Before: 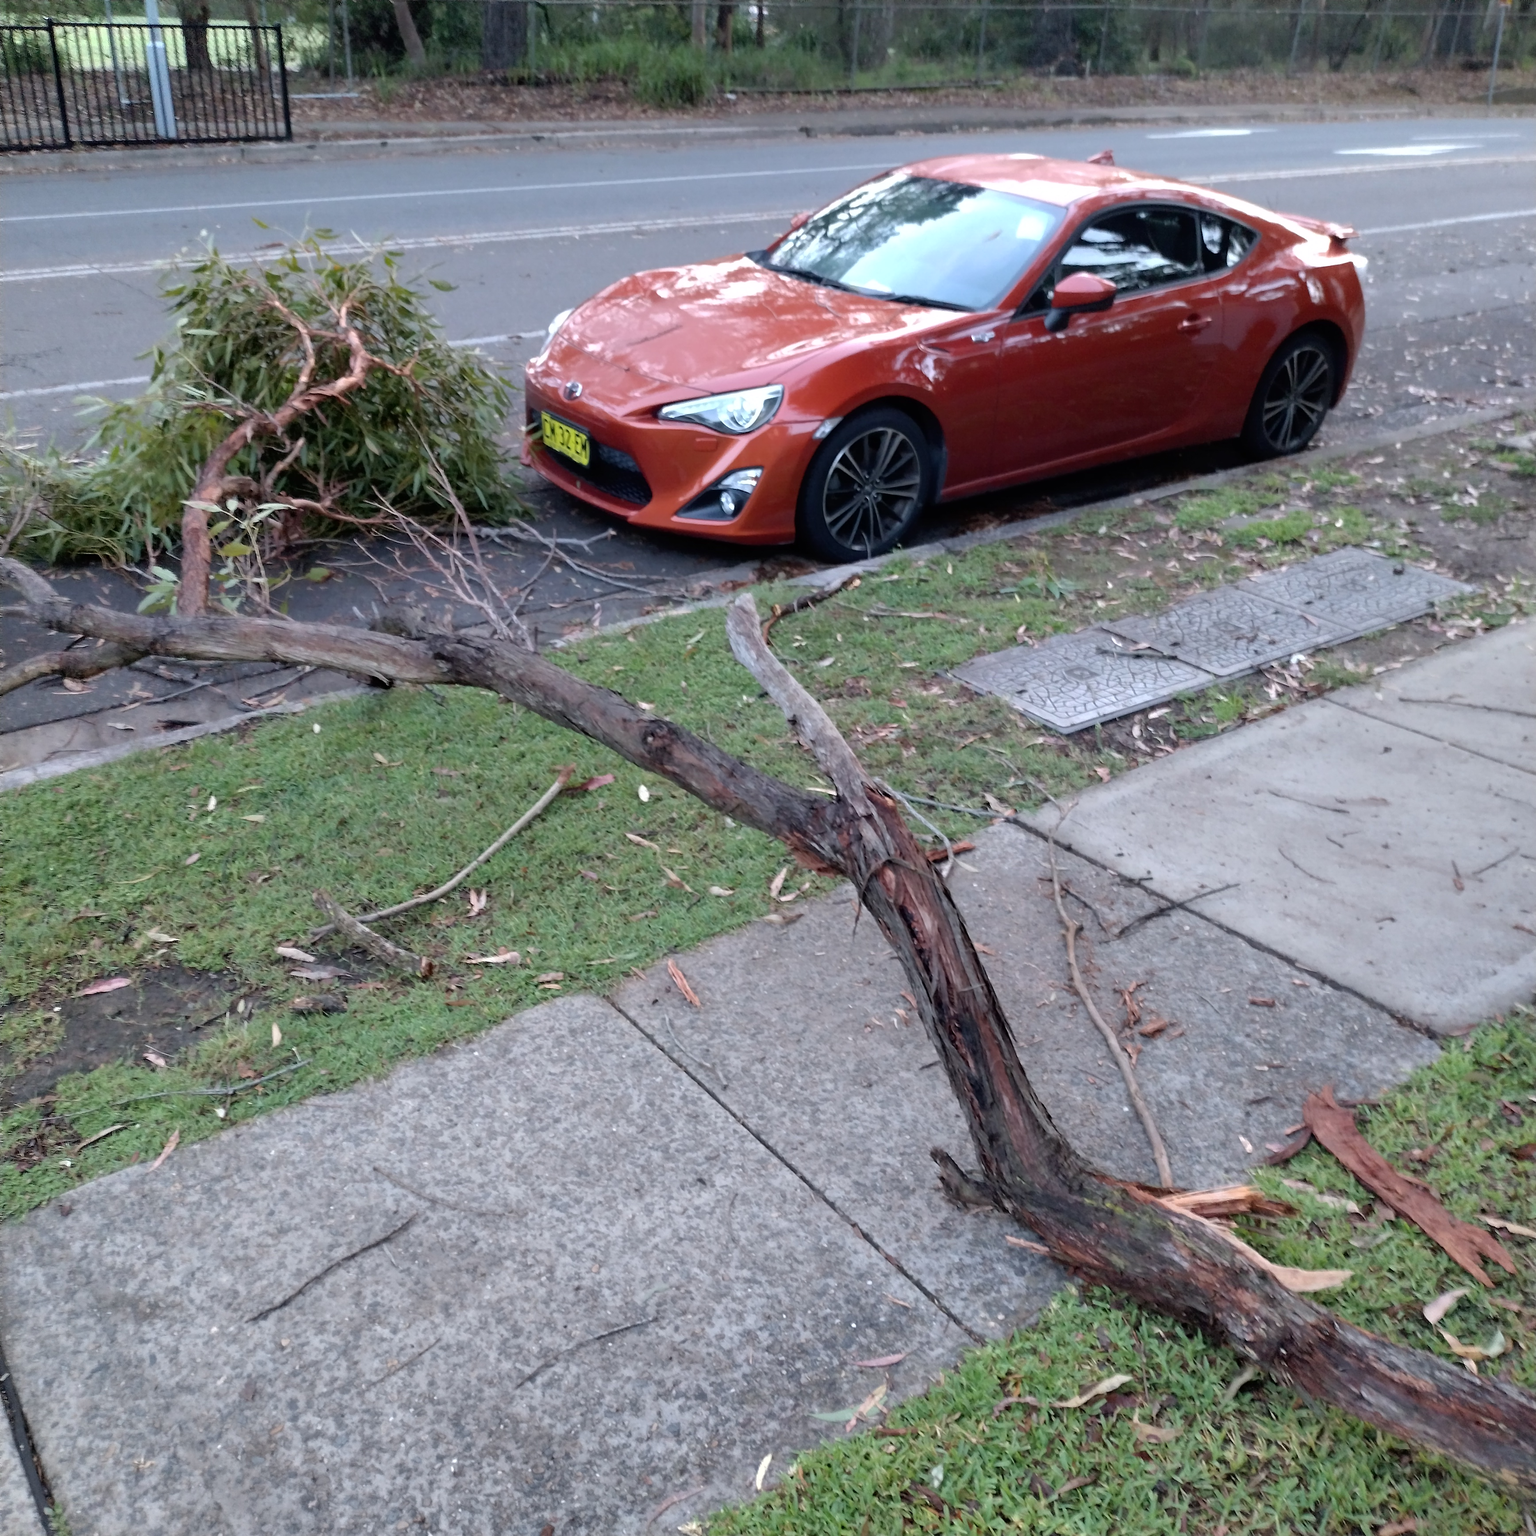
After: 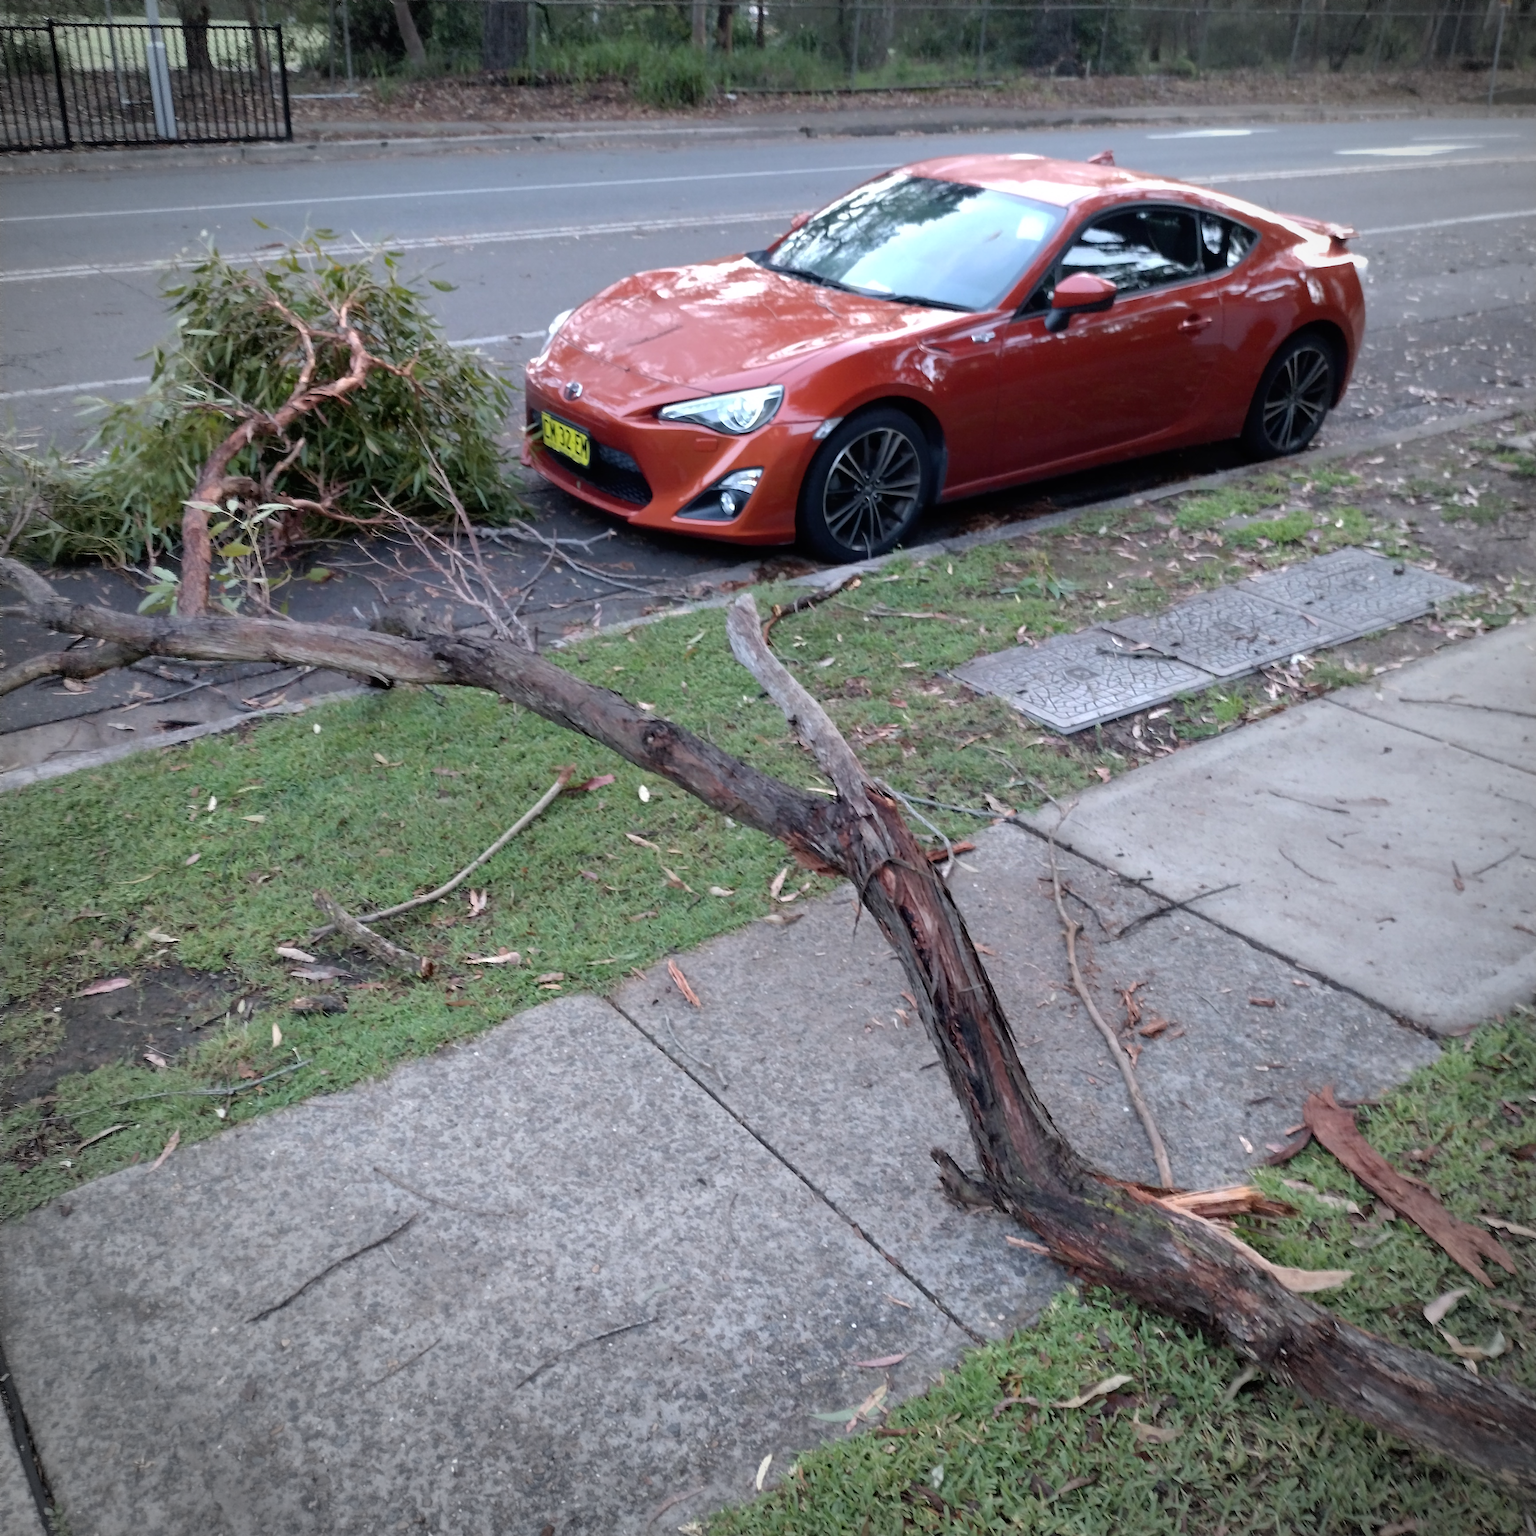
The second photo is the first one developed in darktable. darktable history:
vignetting: center (0.039, -0.087)
